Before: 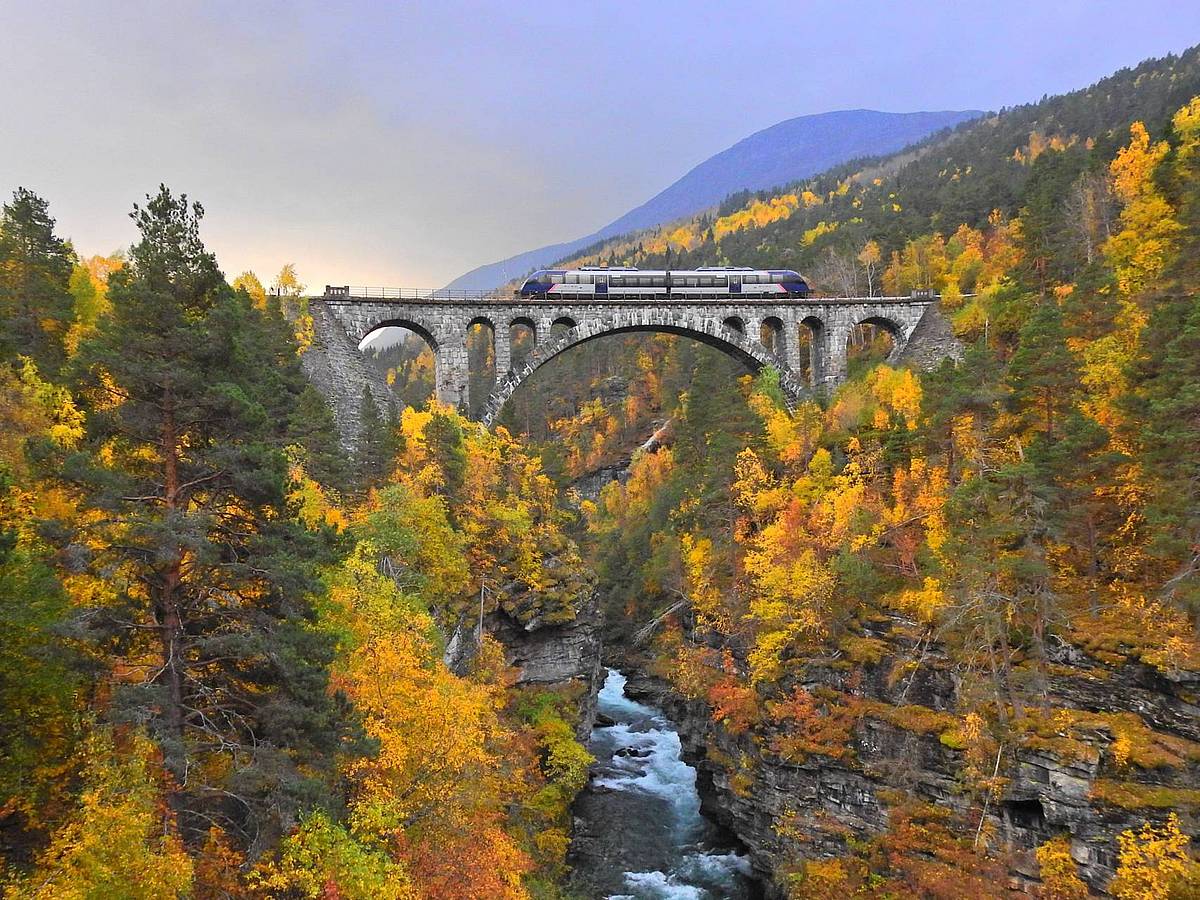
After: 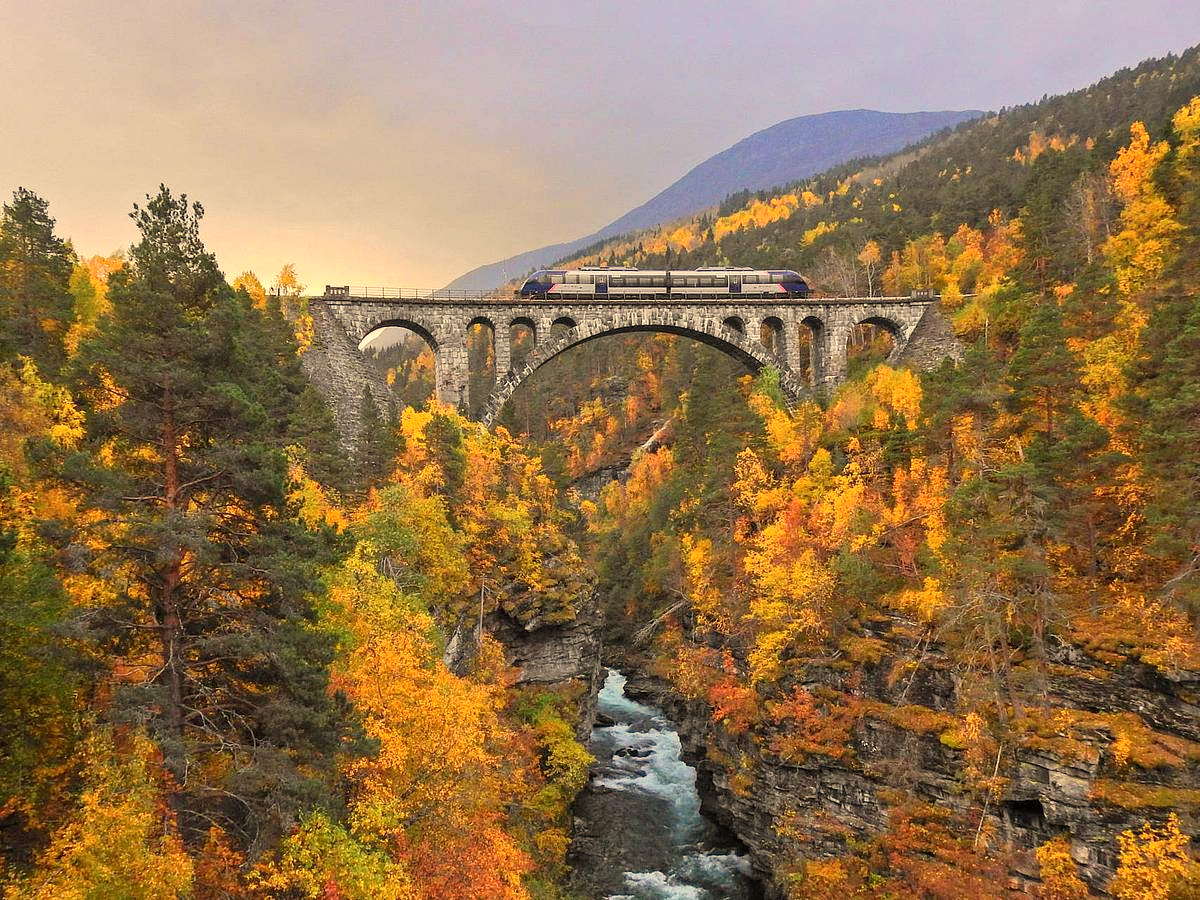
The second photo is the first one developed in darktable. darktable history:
white balance: red 1.138, green 0.996, blue 0.812
local contrast: detail 115%
rotate and perspective: automatic cropping original format, crop left 0, crop top 0
